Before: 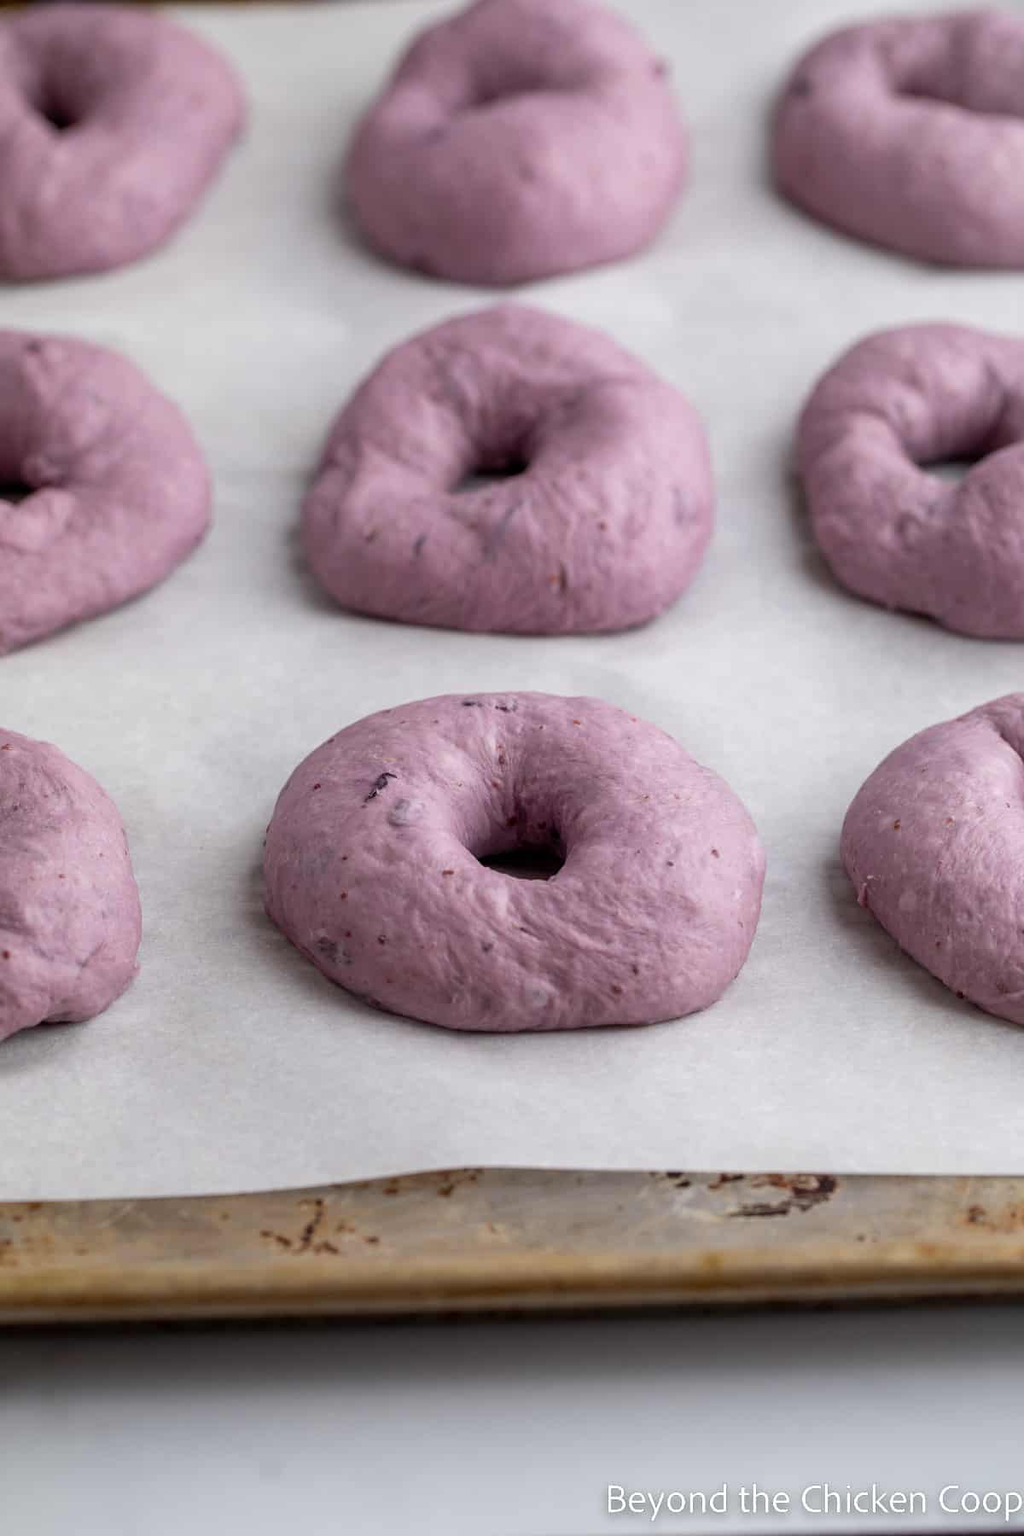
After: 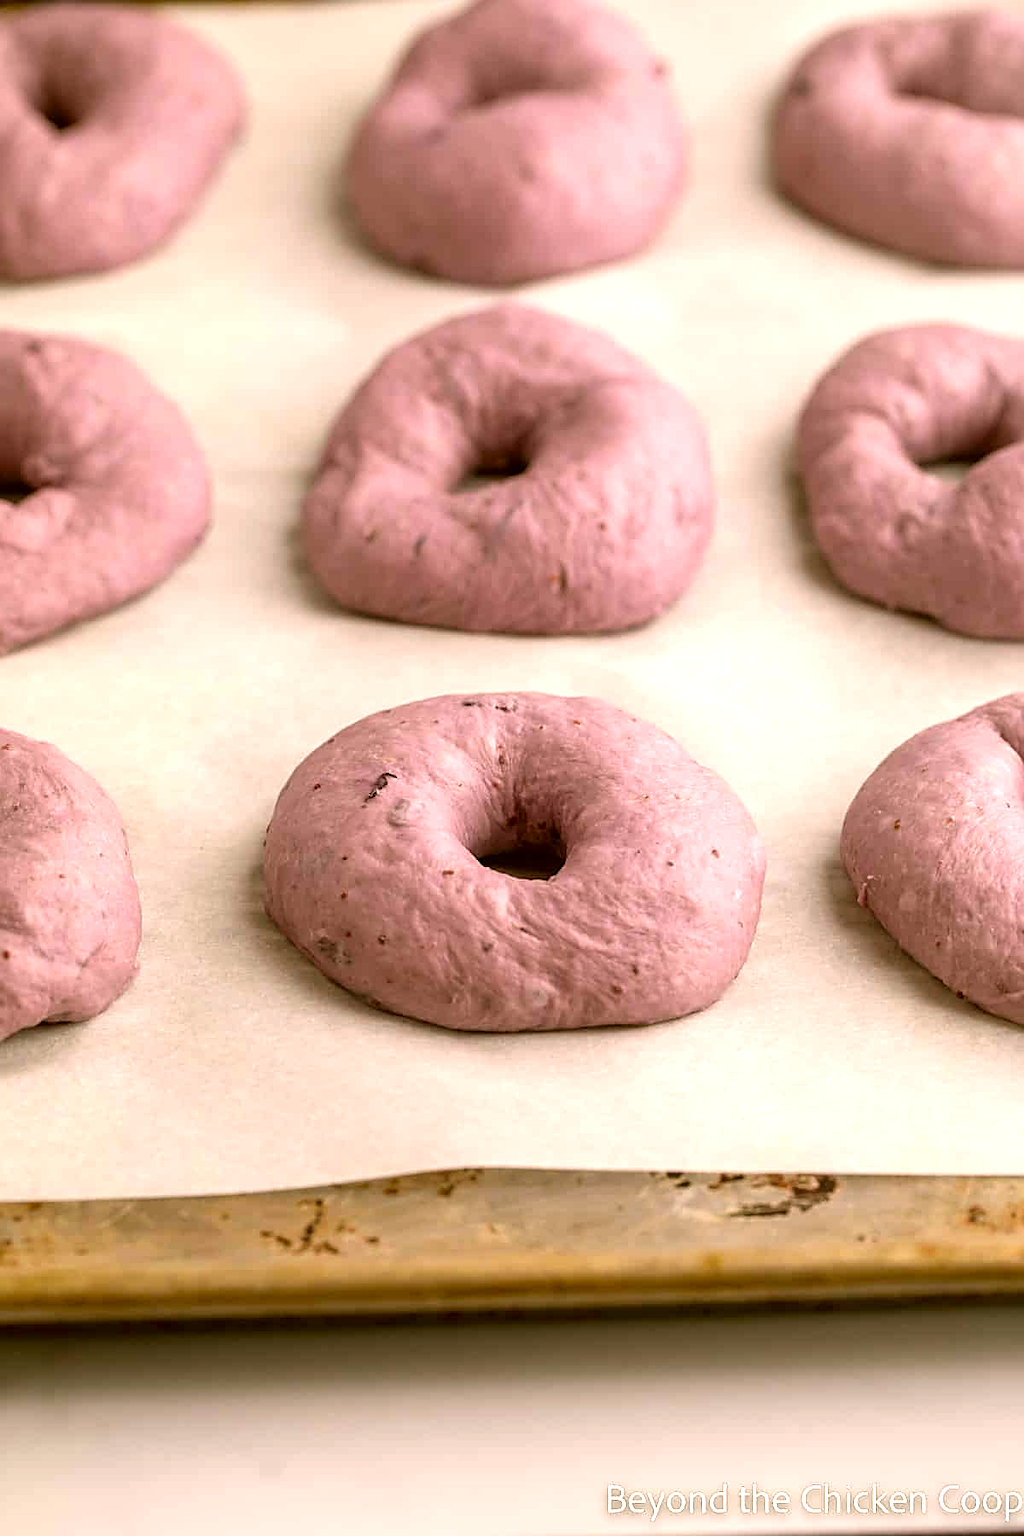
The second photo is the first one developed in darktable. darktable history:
exposure: exposure 0.661 EV, compensate exposure bias true, compensate highlight preservation false
color correction: highlights a* 8.96, highlights b* 15.86, shadows a* -0.554, shadows b* 26.4
sharpen: on, module defaults
